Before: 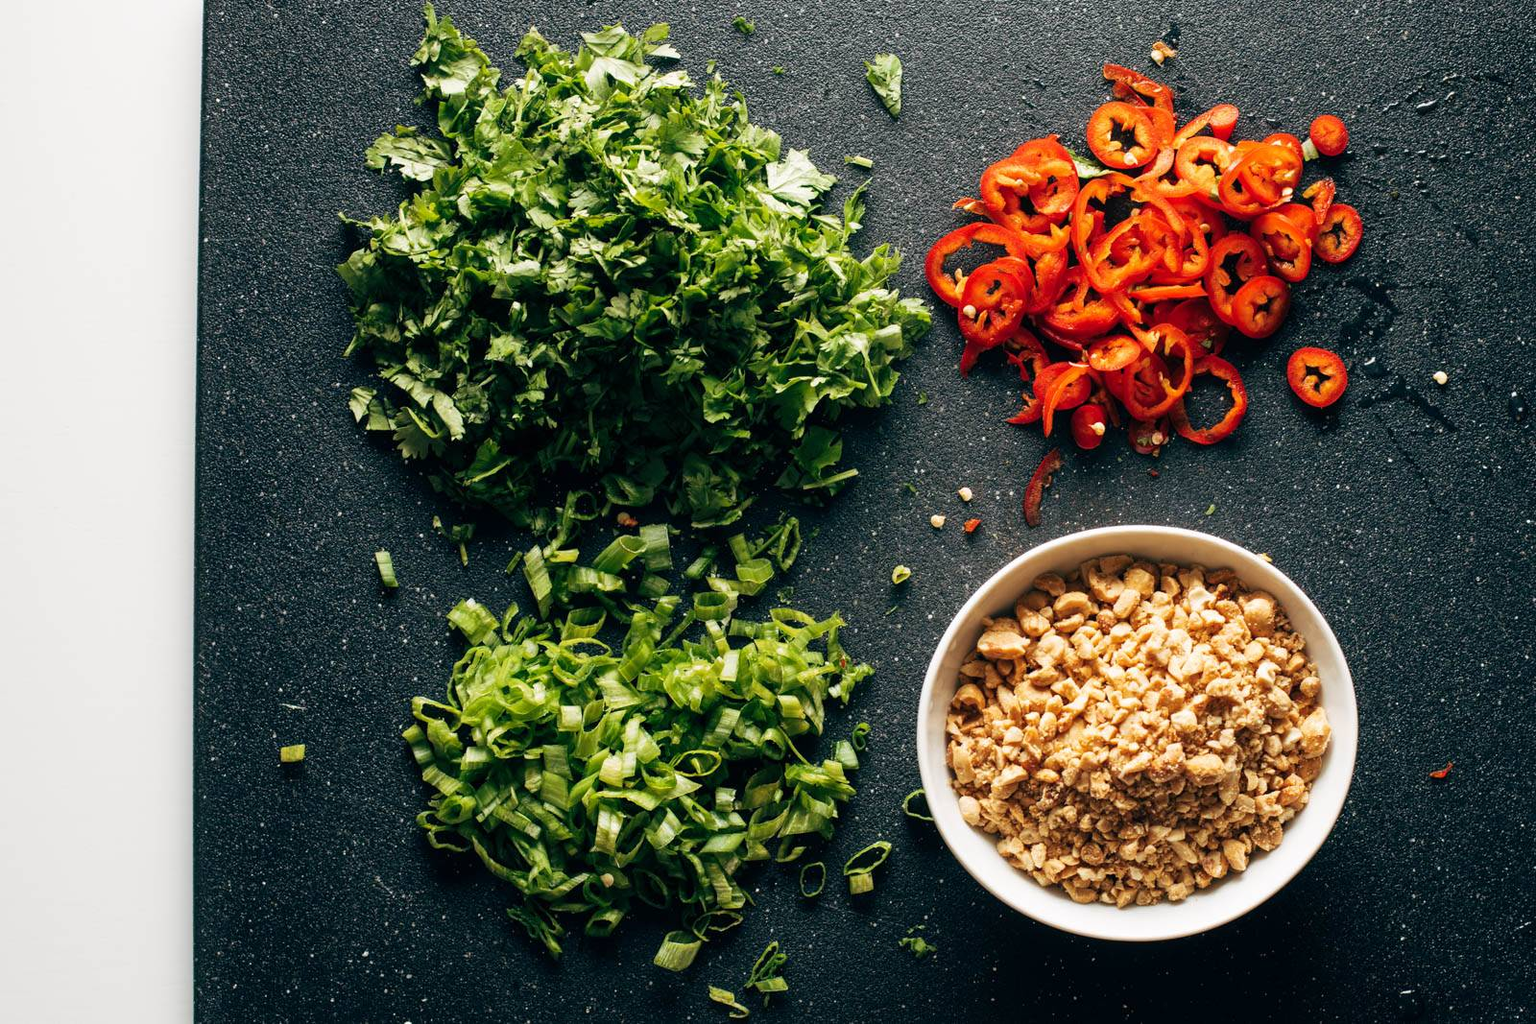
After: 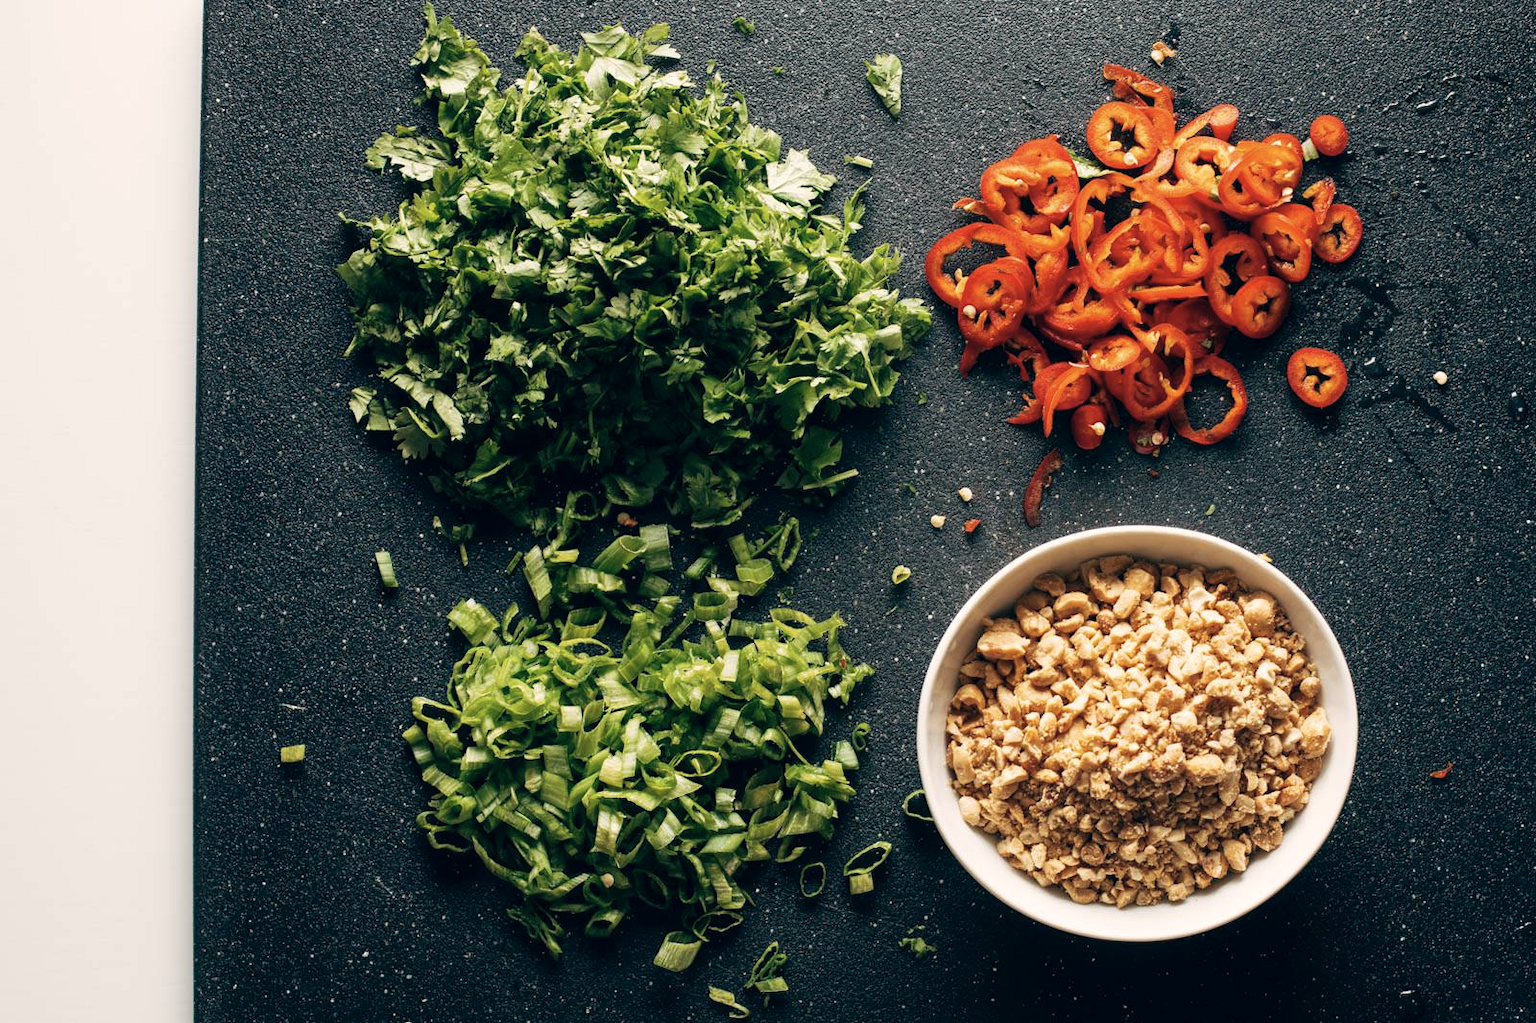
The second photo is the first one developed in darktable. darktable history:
crop: bottom 0.062%
exposure: compensate exposure bias true, compensate highlight preservation false
color correction: highlights a* 2.93, highlights b* 5, shadows a* -2.53, shadows b* -4.81, saturation 0.816
